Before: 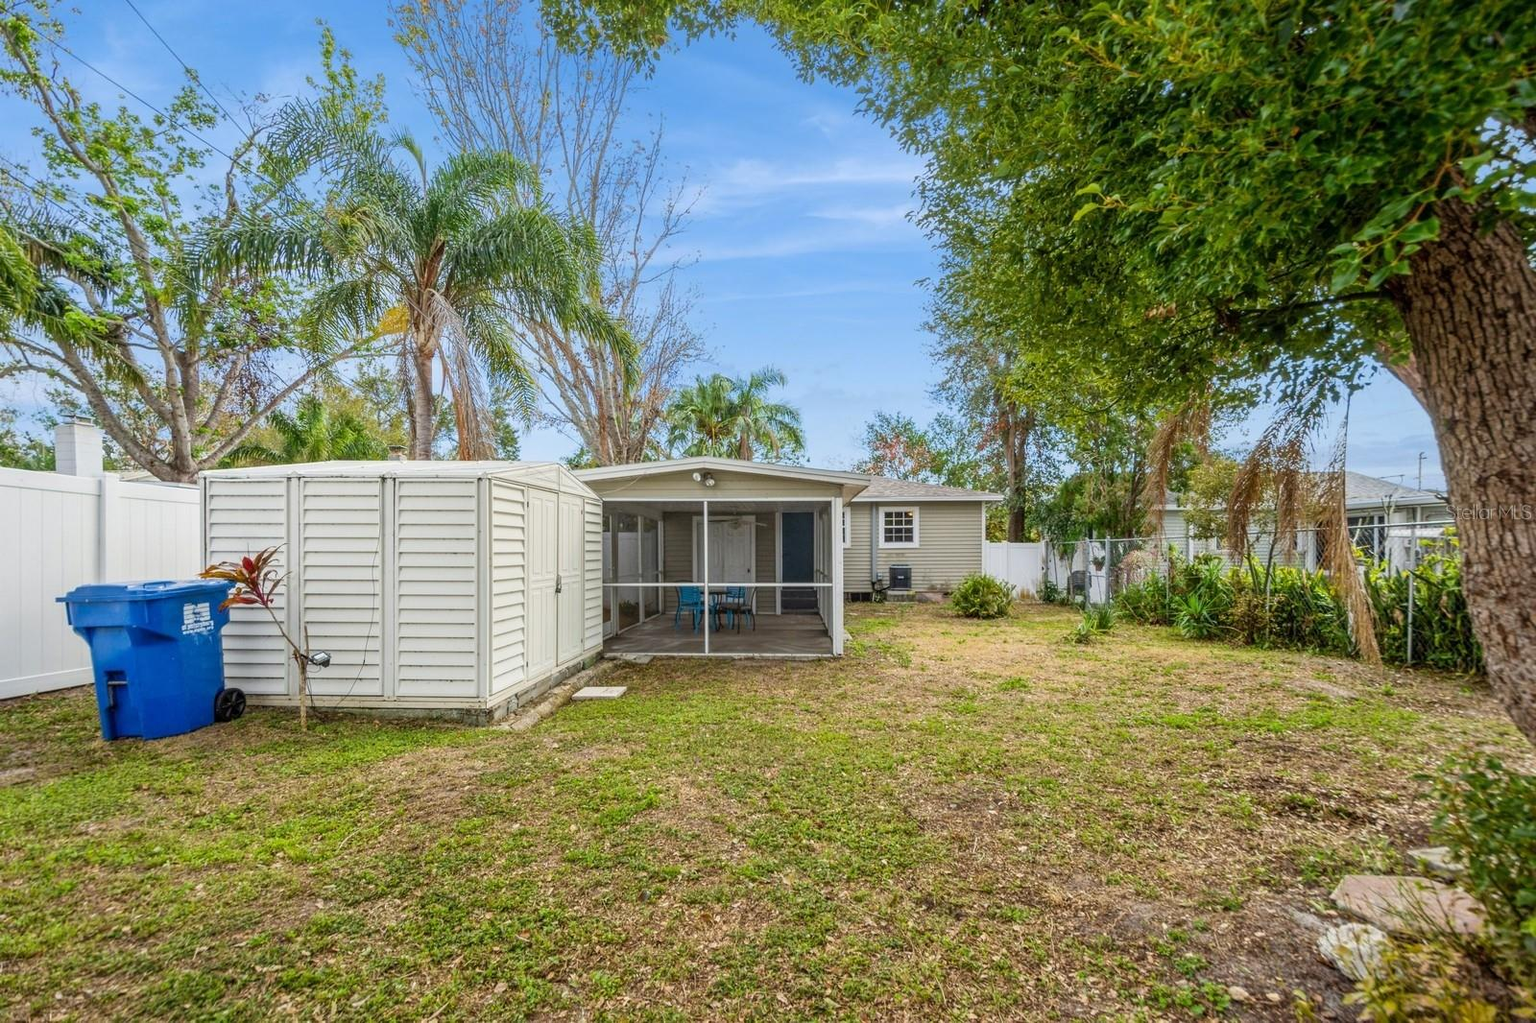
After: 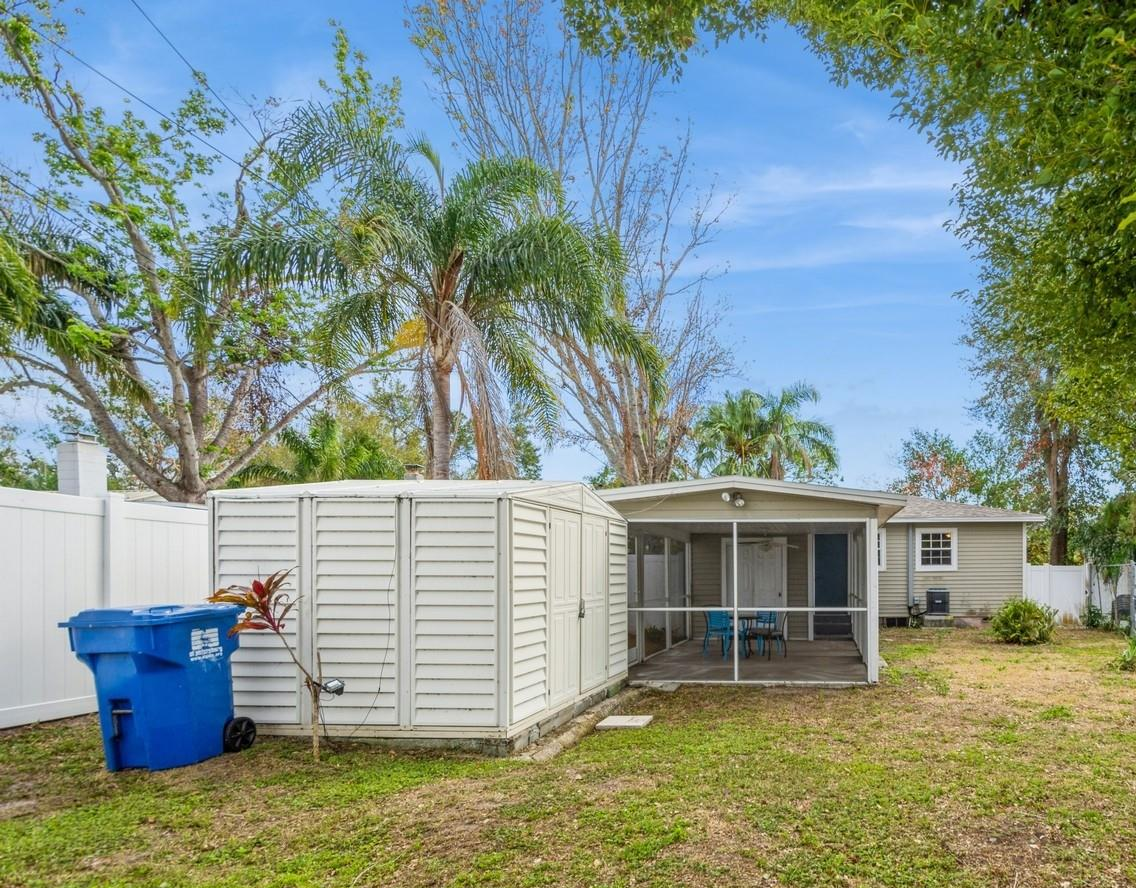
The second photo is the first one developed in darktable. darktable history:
crop: right 28.973%, bottom 16.613%
